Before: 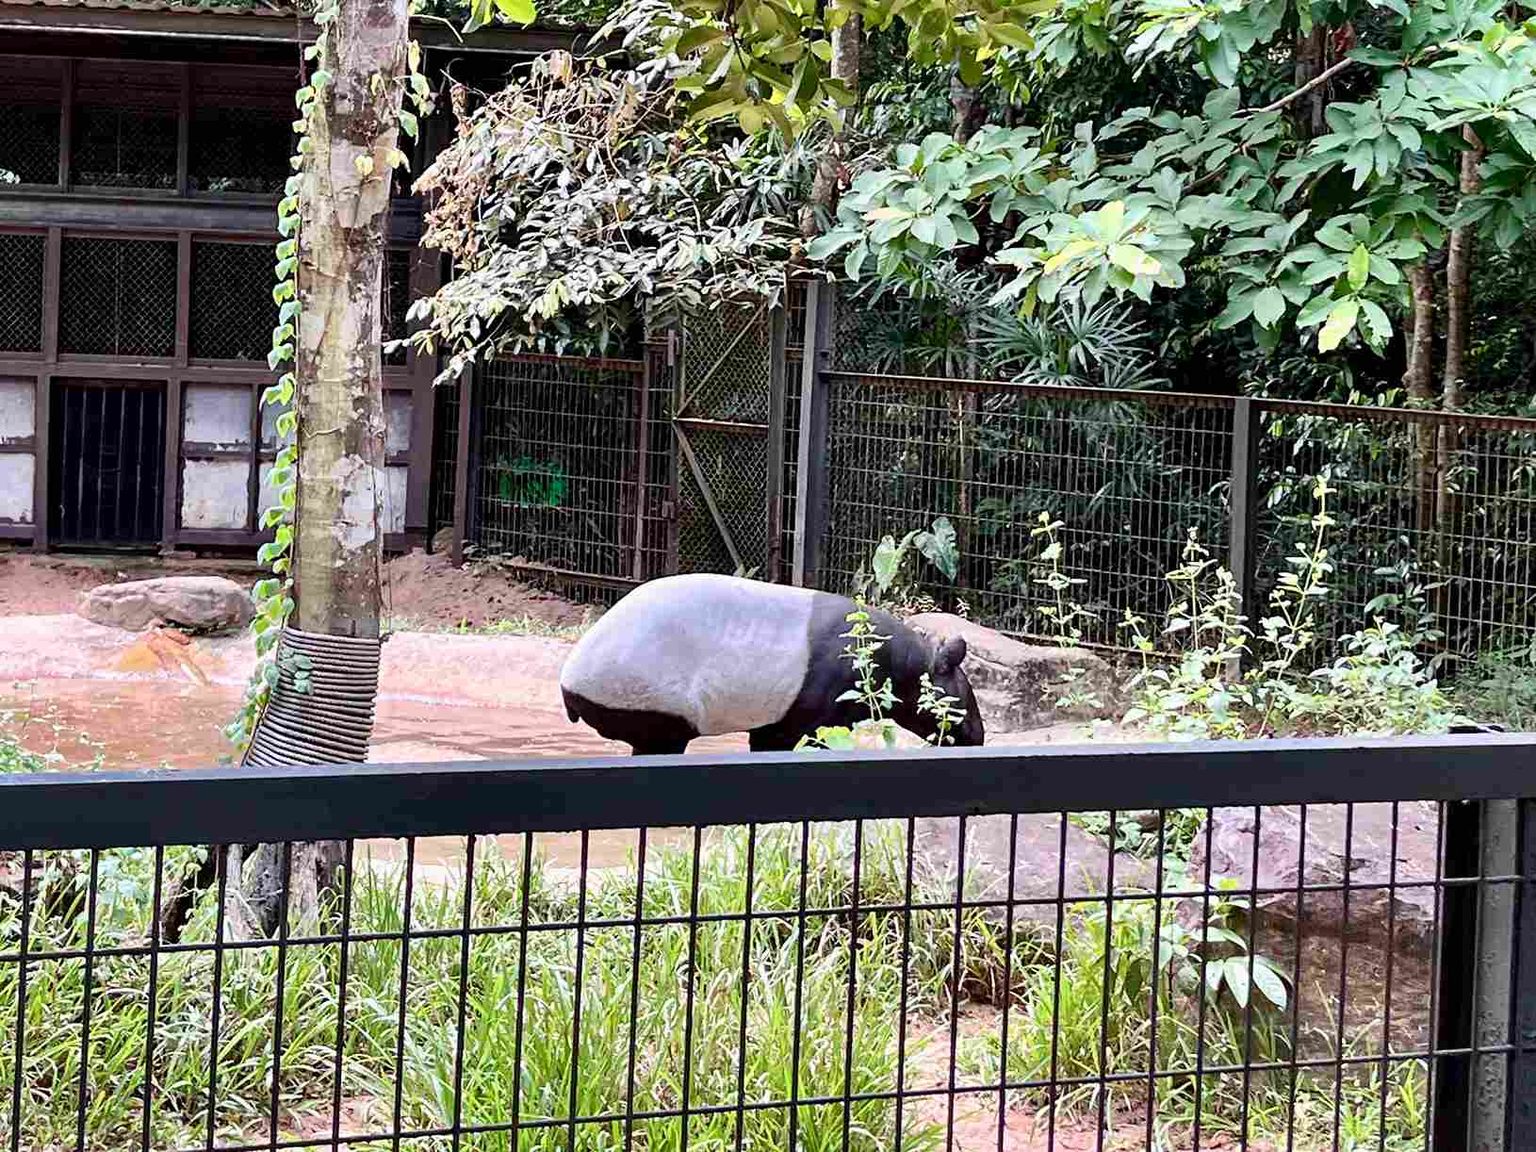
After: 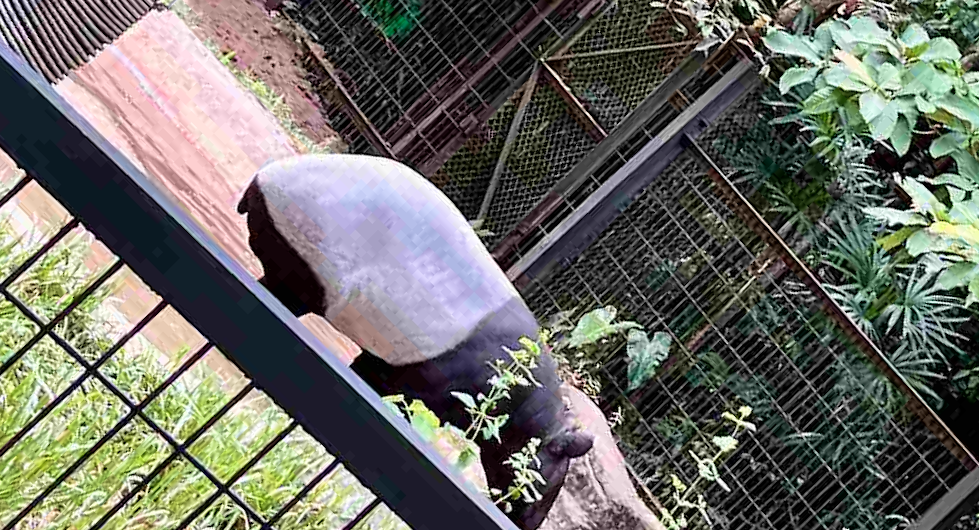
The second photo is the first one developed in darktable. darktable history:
contrast brightness saturation: saturation -0.058
crop and rotate: angle -44.99°, top 16.571%, right 0.862%, bottom 11.741%
velvia: on, module defaults
